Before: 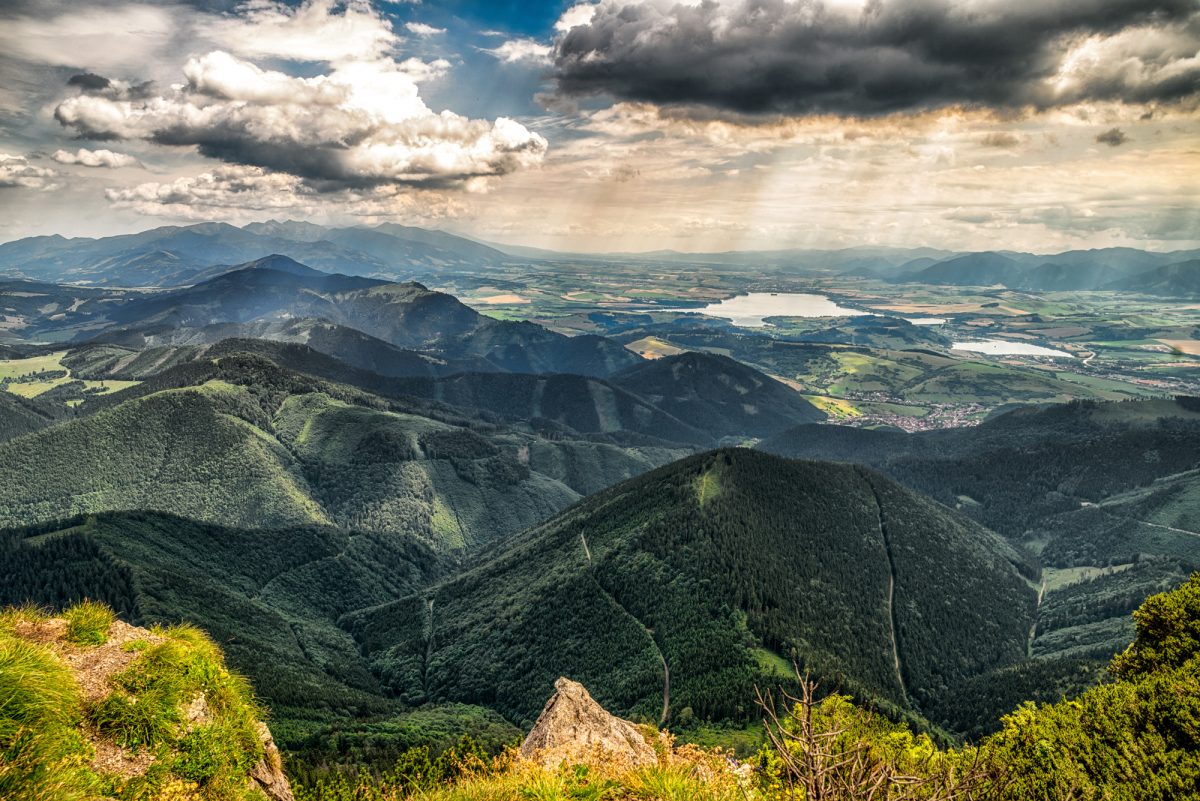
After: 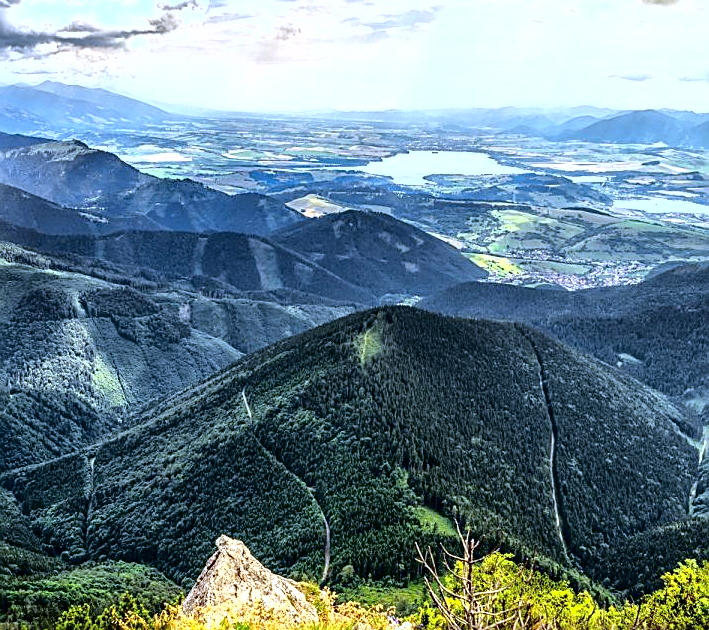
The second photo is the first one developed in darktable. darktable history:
fill light: exposure -2 EV, width 8.6
exposure: black level correction 0, exposure 1 EV, compensate highlight preservation false
sharpen: on, module defaults
crop and rotate: left 28.256%, top 17.734%, right 12.656%, bottom 3.573%
white balance: red 0.871, blue 1.249
